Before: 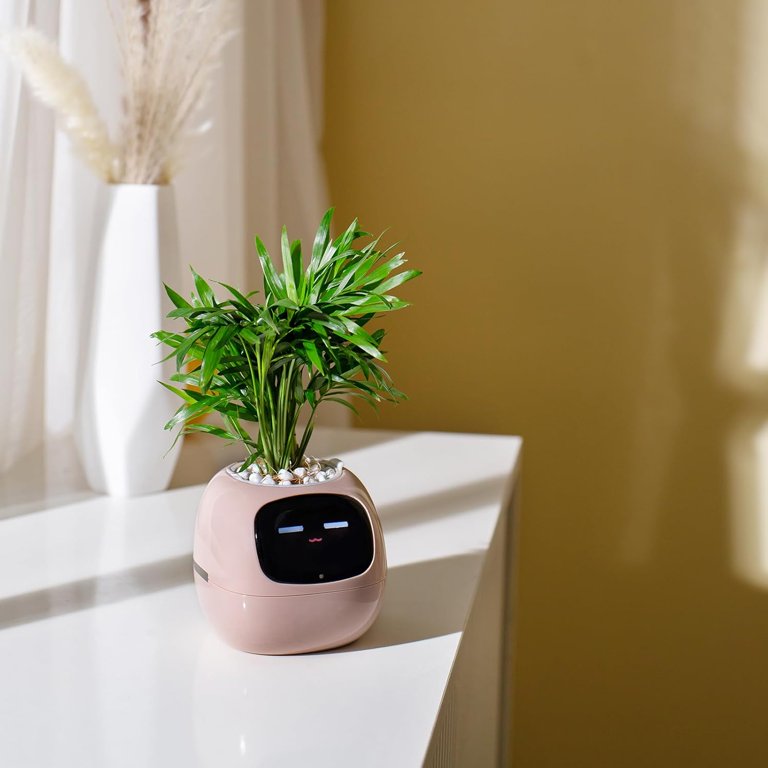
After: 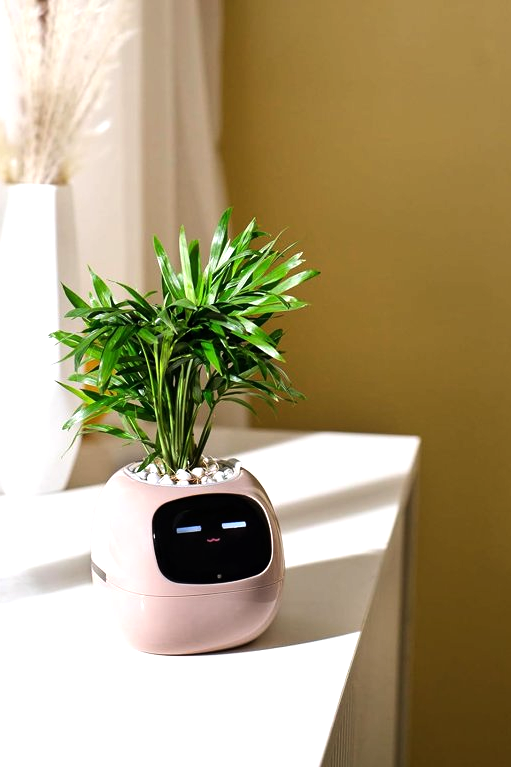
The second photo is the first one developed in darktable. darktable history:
rotate and perspective: automatic cropping off
tone equalizer: -8 EV -0.75 EV, -7 EV -0.7 EV, -6 EV -0.6 EV, -5 EV -0.4 EV, -3 EV 0.4 EV, -2 EV 0.6 EV, -1 EV 0.7 EV, +0 EV 0.75 EV, edges refinement/feathering 500, mask exposure compensation -1.57 EV, preserve details no
crop and rotate: left 13.342%, right 19.991%
